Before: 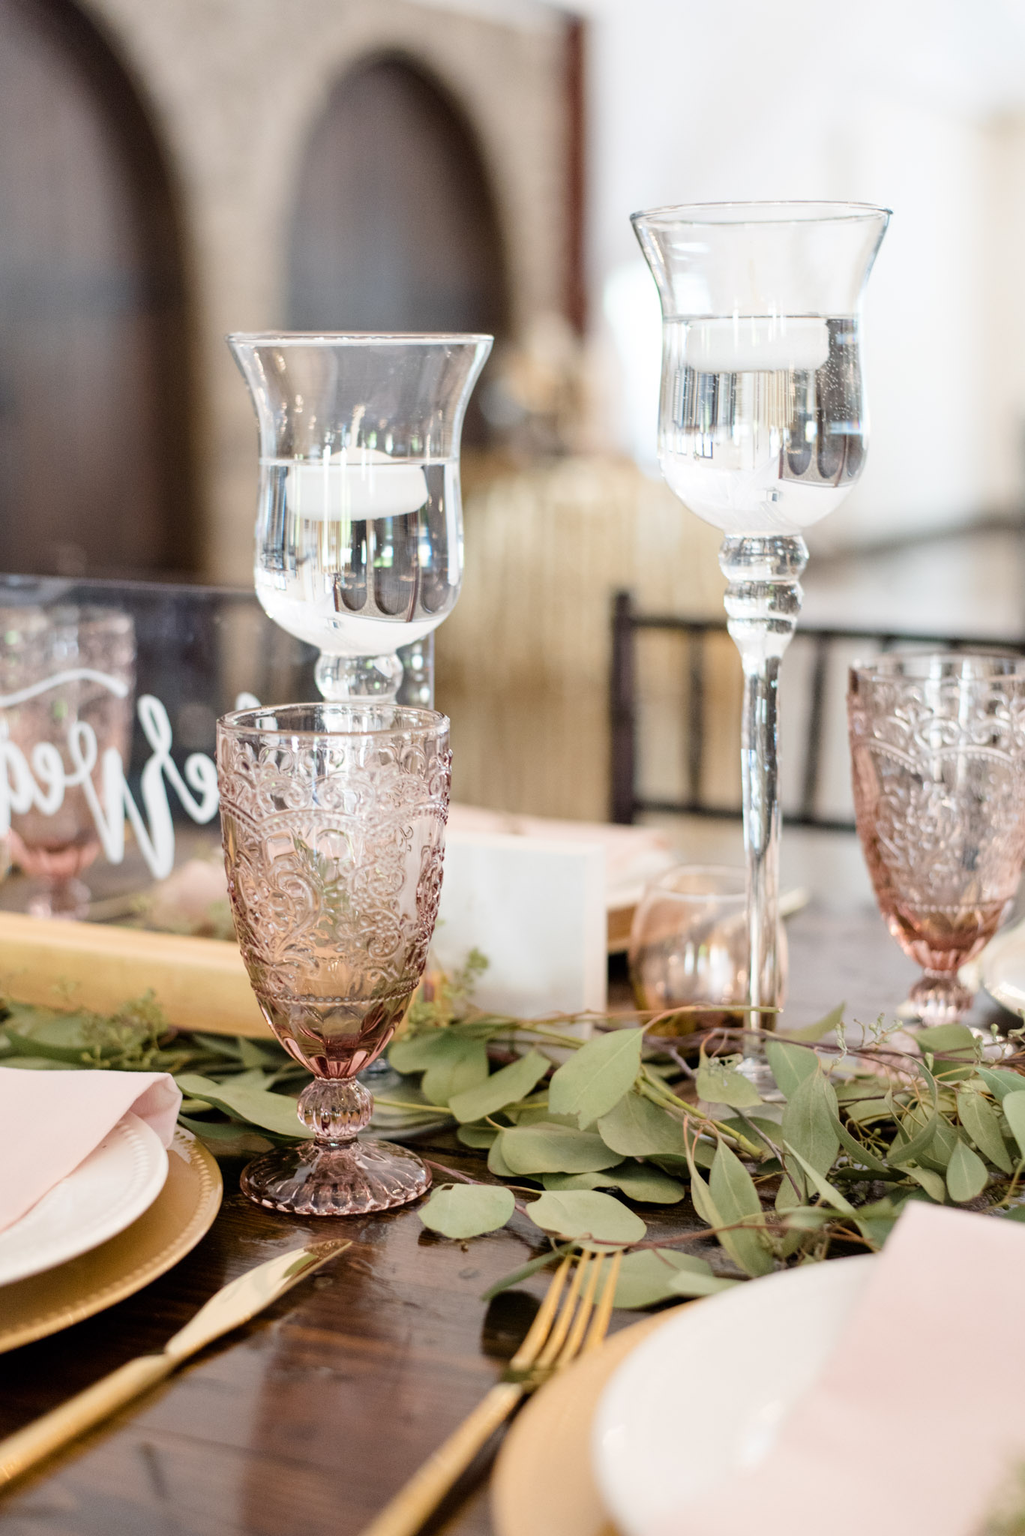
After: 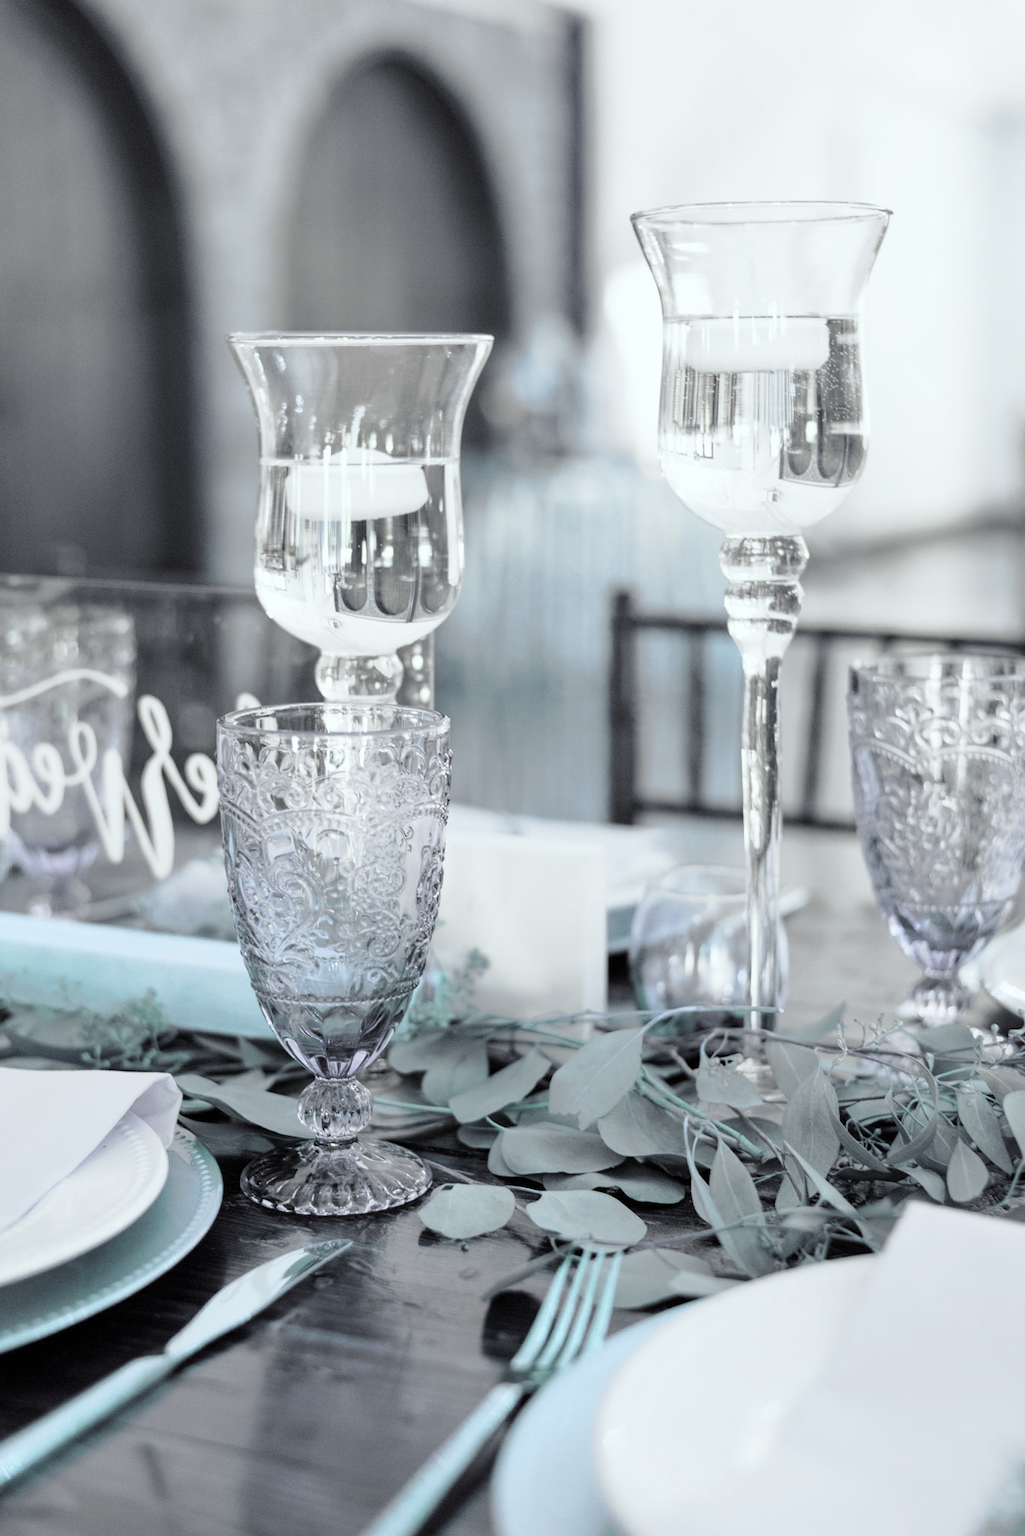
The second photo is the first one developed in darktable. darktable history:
tone curve: curves: ch0 [(0, 0) (0.003, 0.005) (0.011, 0.019) (0.025, 0.04) (0.044, 0.064) (0.069, 0.095) (0.1, 0.129) (0.136, 0.169) (0.177, 0.207) (0.224, 0.247) (0.277, 0.298) (0.335, 0.354) (0.399, 0.416) (0.468, 0.478) (0.543, 0.553) (0.623, 0.634) (0.709, 0.709) (0.801, 0.817) (0.898, 0.912) (1, 1)], preserve colors none
color look up table: target L [99.15, 85.2, 71.55, 94.74, 87.91, 75, 80.95, 90.35, 75.73, 72.44, 52.79, 62, 46.39, 50.89, 53.88, 21.05, 93.63, 90.9, 78.77, 78.95, 75.23, 77.75, 69.41, 65.41, 51.37, 60.09, 24.89, 30.79, 0, 94.96, 87.97, 91.62, 79.61, 64.73, 58.49, 61.65, 59.88, 87.32, 77.73, 49.62, 62.27, 31.24, 26.15, 25.89, 90.67, 91.83, 77.5, 75.62, 30.65], target a [-9.101, -34.43, 20.24, -8.925, 4.558, 11.2, -5.178, -13.55, -12.52, 0.041, -1.291, -2.524, 14.03, -25.72, -8.427, -0.595, -8.991, -34.64, 1.917, -7.204, -7.215, 12.66, 21.08, 12.49, -3.924, 4.528, 0.015, 6.869, 0, 0.807, 4.173, 1.56, 11.93, -1.125, 21.28, 2.98, 9.559, -2.107, 6.881, 16.16, 1.168, 14.94, 8.993, 3.175, -14.25, -6.284, 0.087, -6.242, -2.052], target b [6.689, 2.079, -36.55, 21.53, -0.017, -25.47, -6.282, 18.01, -6.098, 15.78, -24.28, 1.5, -12.46, 1.073, 7.557, -6.656, -11.6, 2.455, -12.7, -27.13, -16.53, -29.7, -42.96, -21.81, -6.398, -22.68, -3.408, -14.23, 0, -6.8, -21.03, -15.04, -27.88, 0.863, -58.48, -11.33, -30.99, -15.69, -22.99, -39.94, -9.702, -38.24, -22.14, -11.47, 1.409, -9.368, -4.28, -6.616, -5.551], num patches 49
